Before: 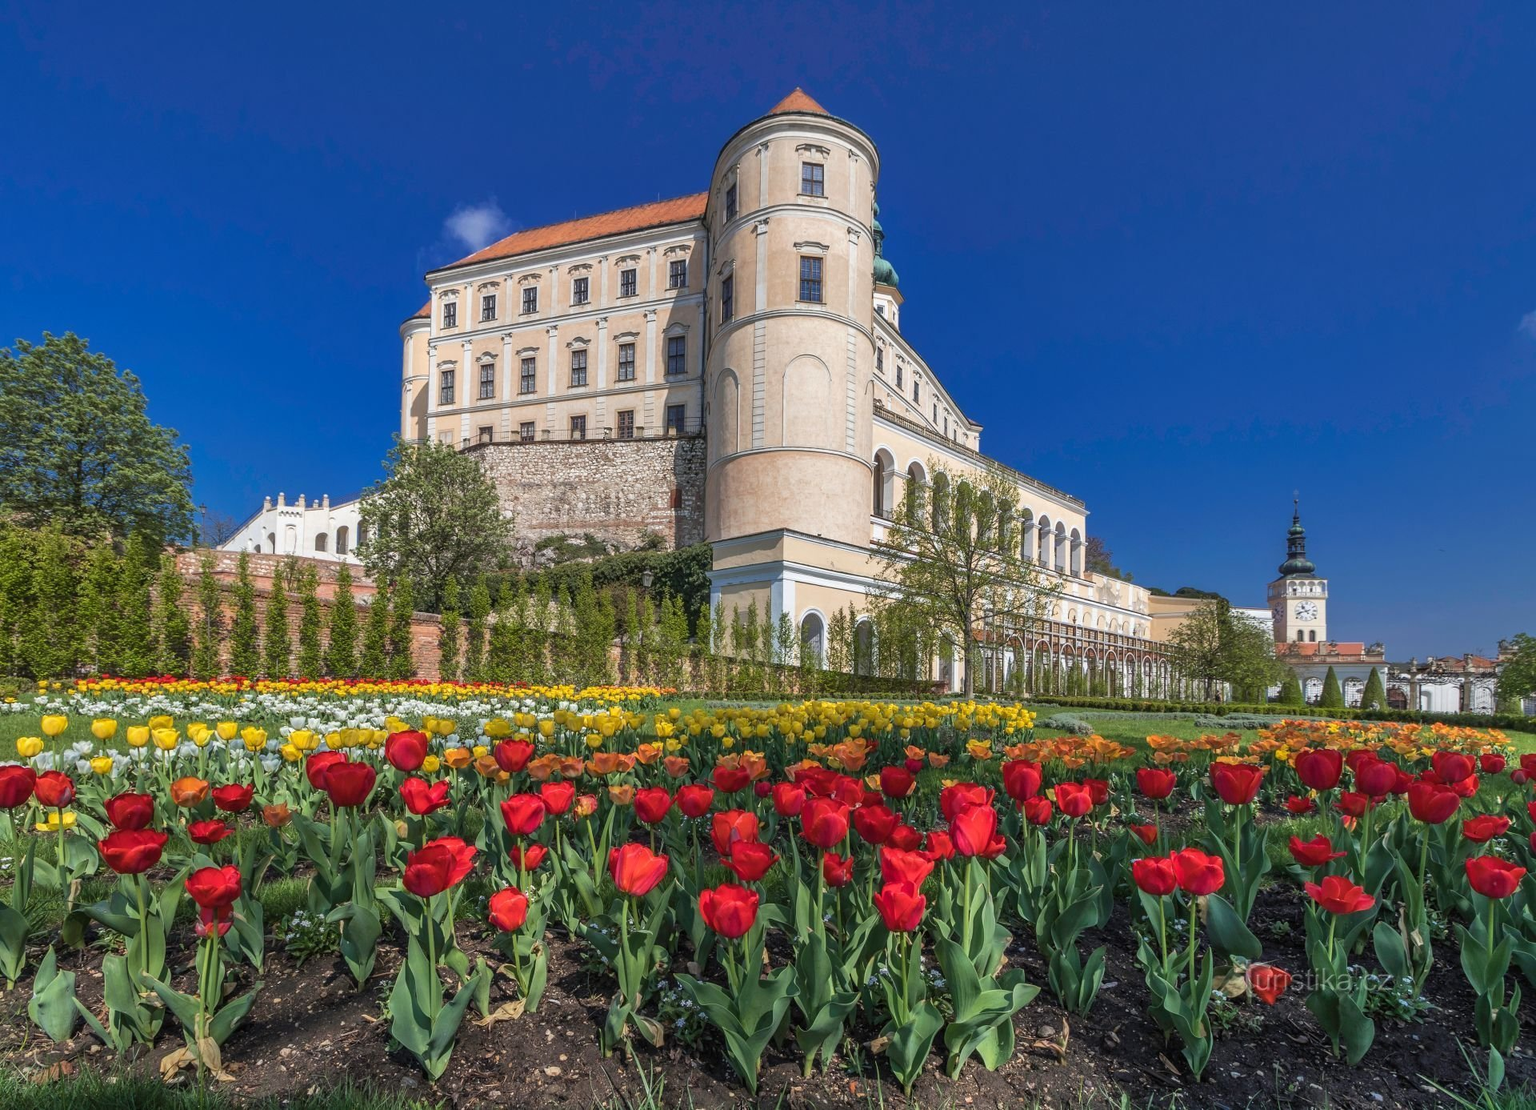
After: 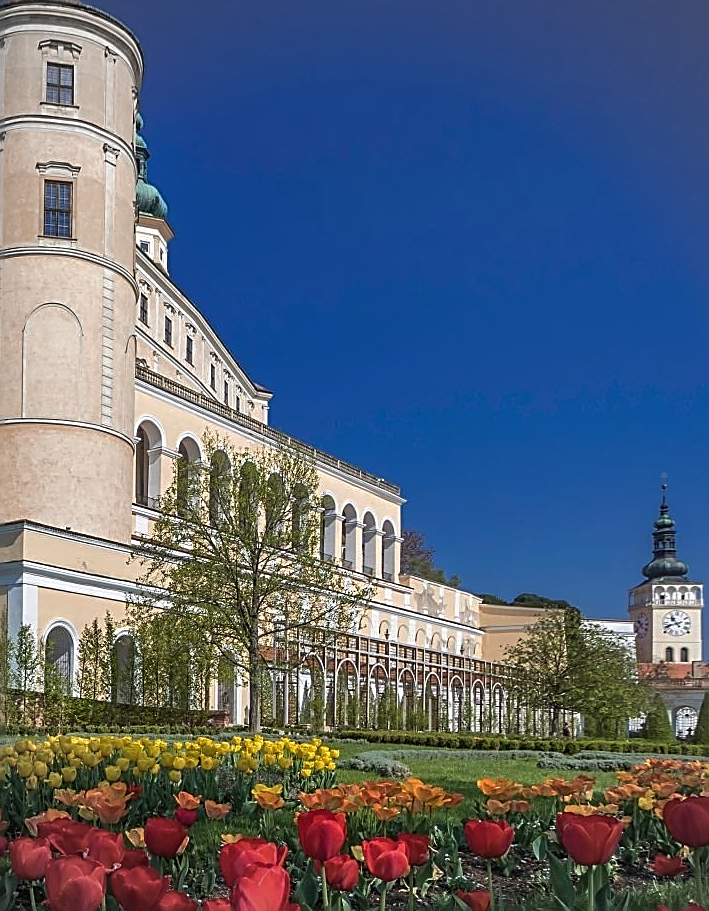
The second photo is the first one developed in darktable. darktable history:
vignetting: brightness -0.207, unbound false
crop and rotate: left 49.825%, top 10.1%, right 13.207%, bottom 24.179%
base curve: curves: ch0 [(0, 0) (0.74, 0.67) (1, 1)], preserve colors none
sharpen: amount 0.906
